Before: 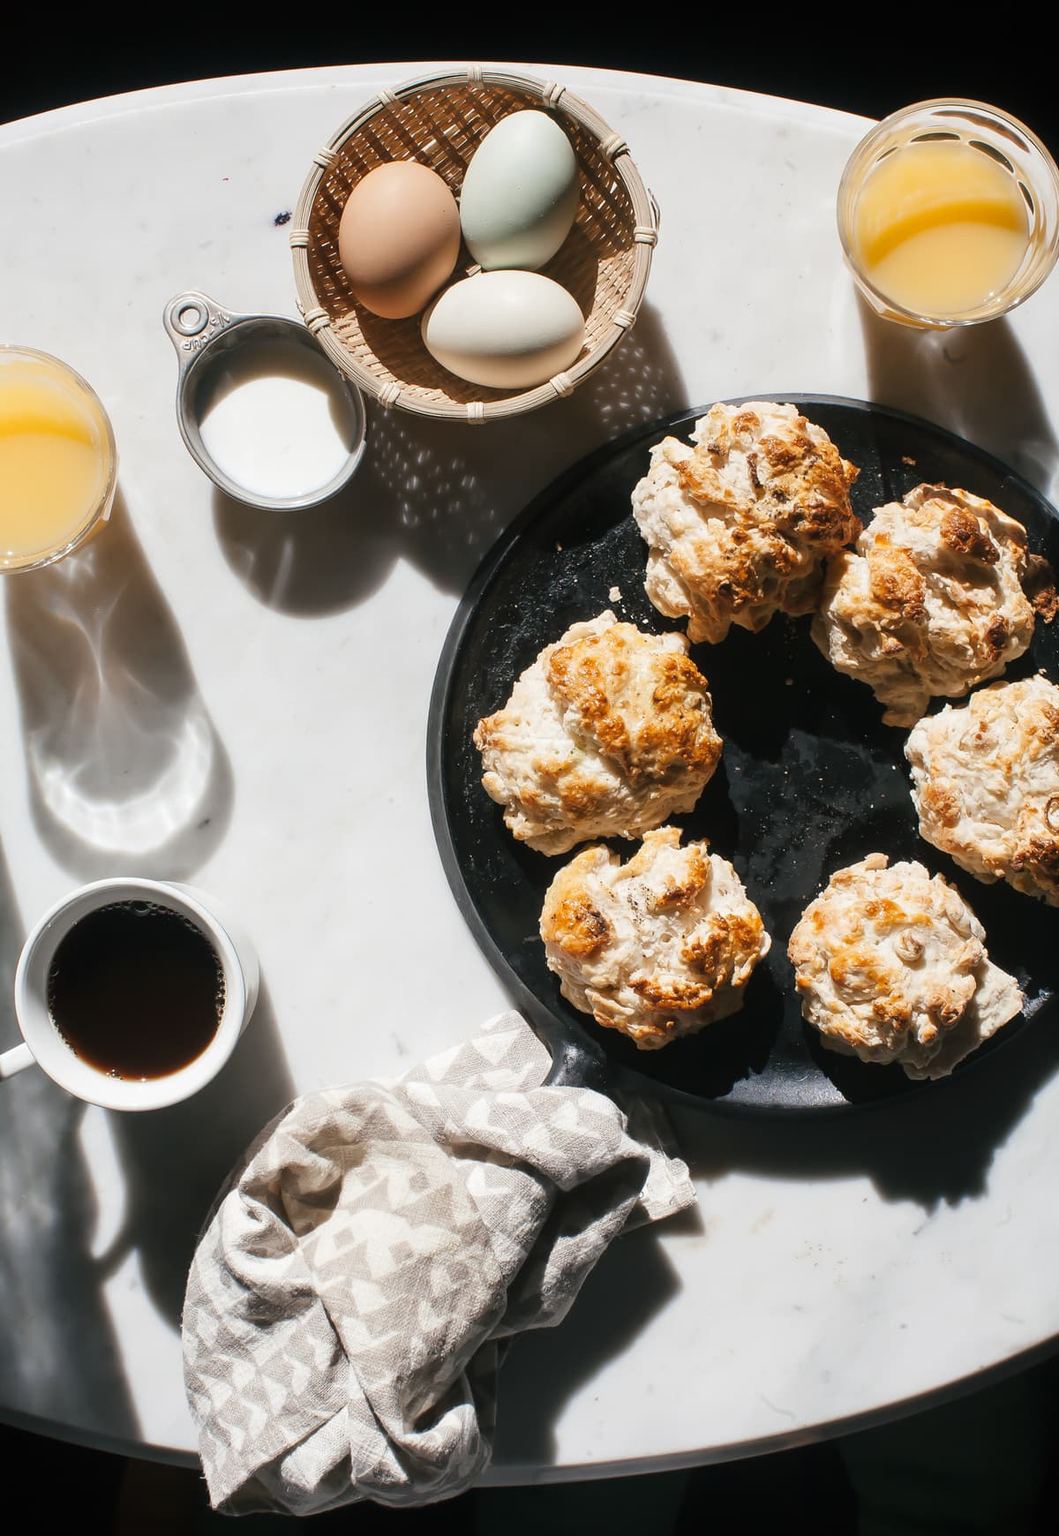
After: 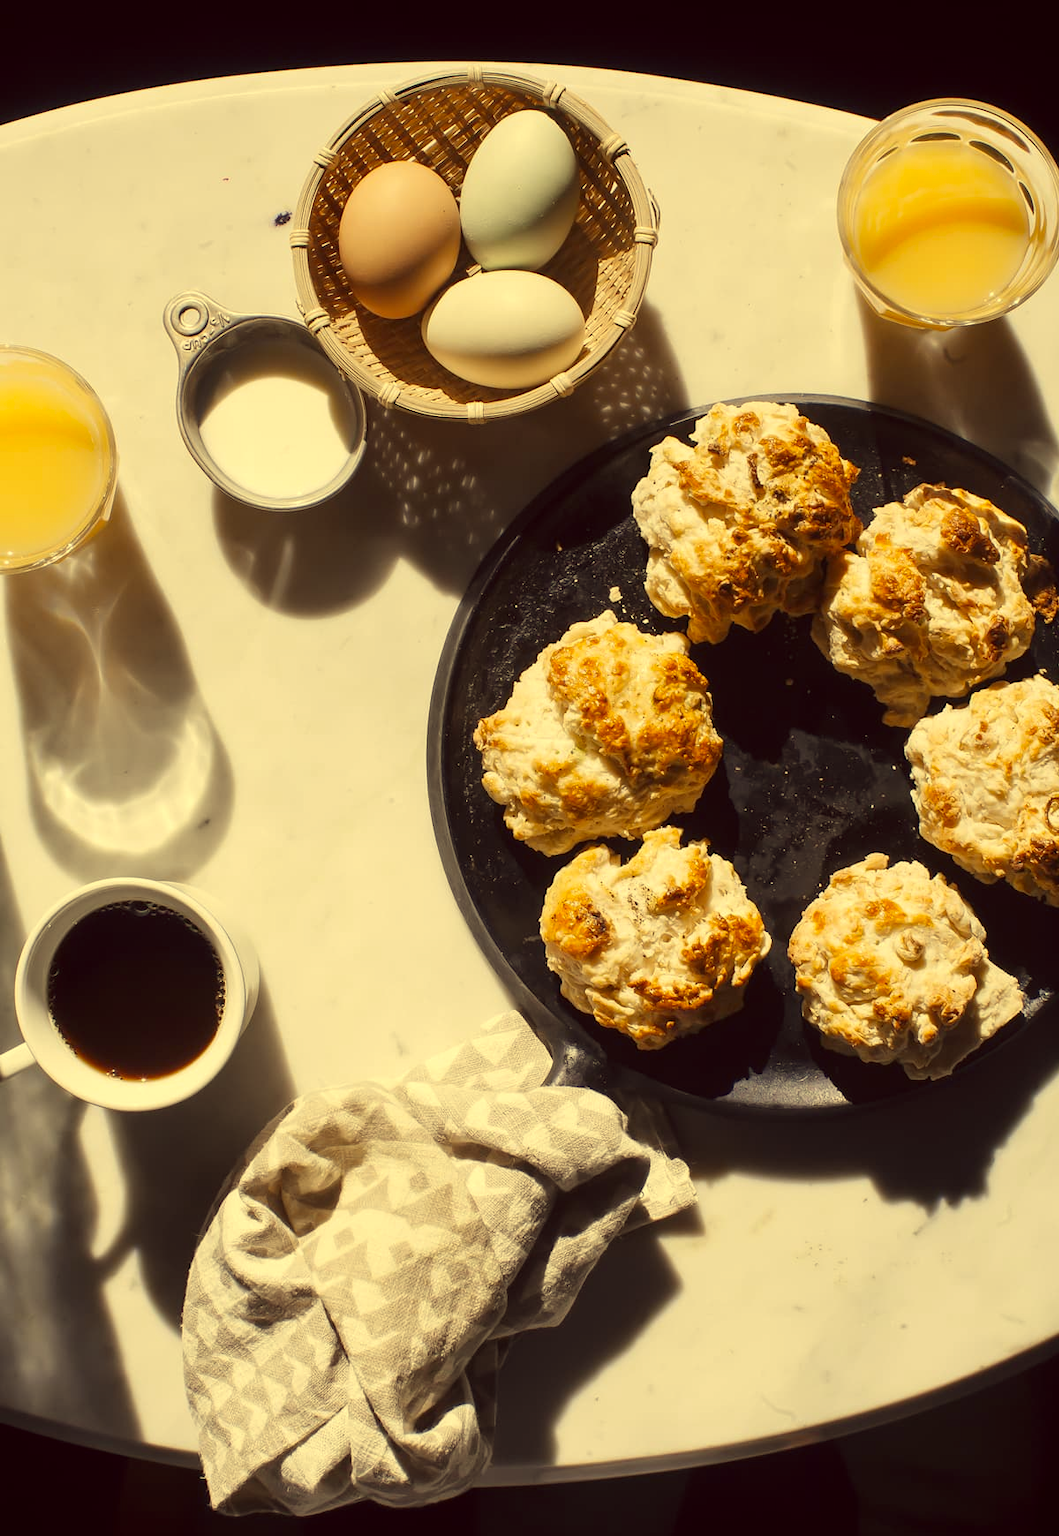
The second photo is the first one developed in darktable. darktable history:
color correction: highlights a* -0.482, highlights b* 40, shadows a* 9.8, shadows b* -0.161
color zones: curves: ch0 [(0, 0.5) (0.143, 0.5) (0.286, 0.5) (0.429, 0.5) (0.571, 0.5) (0.714, 0.476) (0.857, 0.5) (1, 0.5)]; ch2 [(0, 0.5) (0.143, 0.5) (0.286, 0.5) (0.429, 0.5) (0.571, 0.5) (0.714, 0.487) (0.857, 0.5) (1, 0.5)]
